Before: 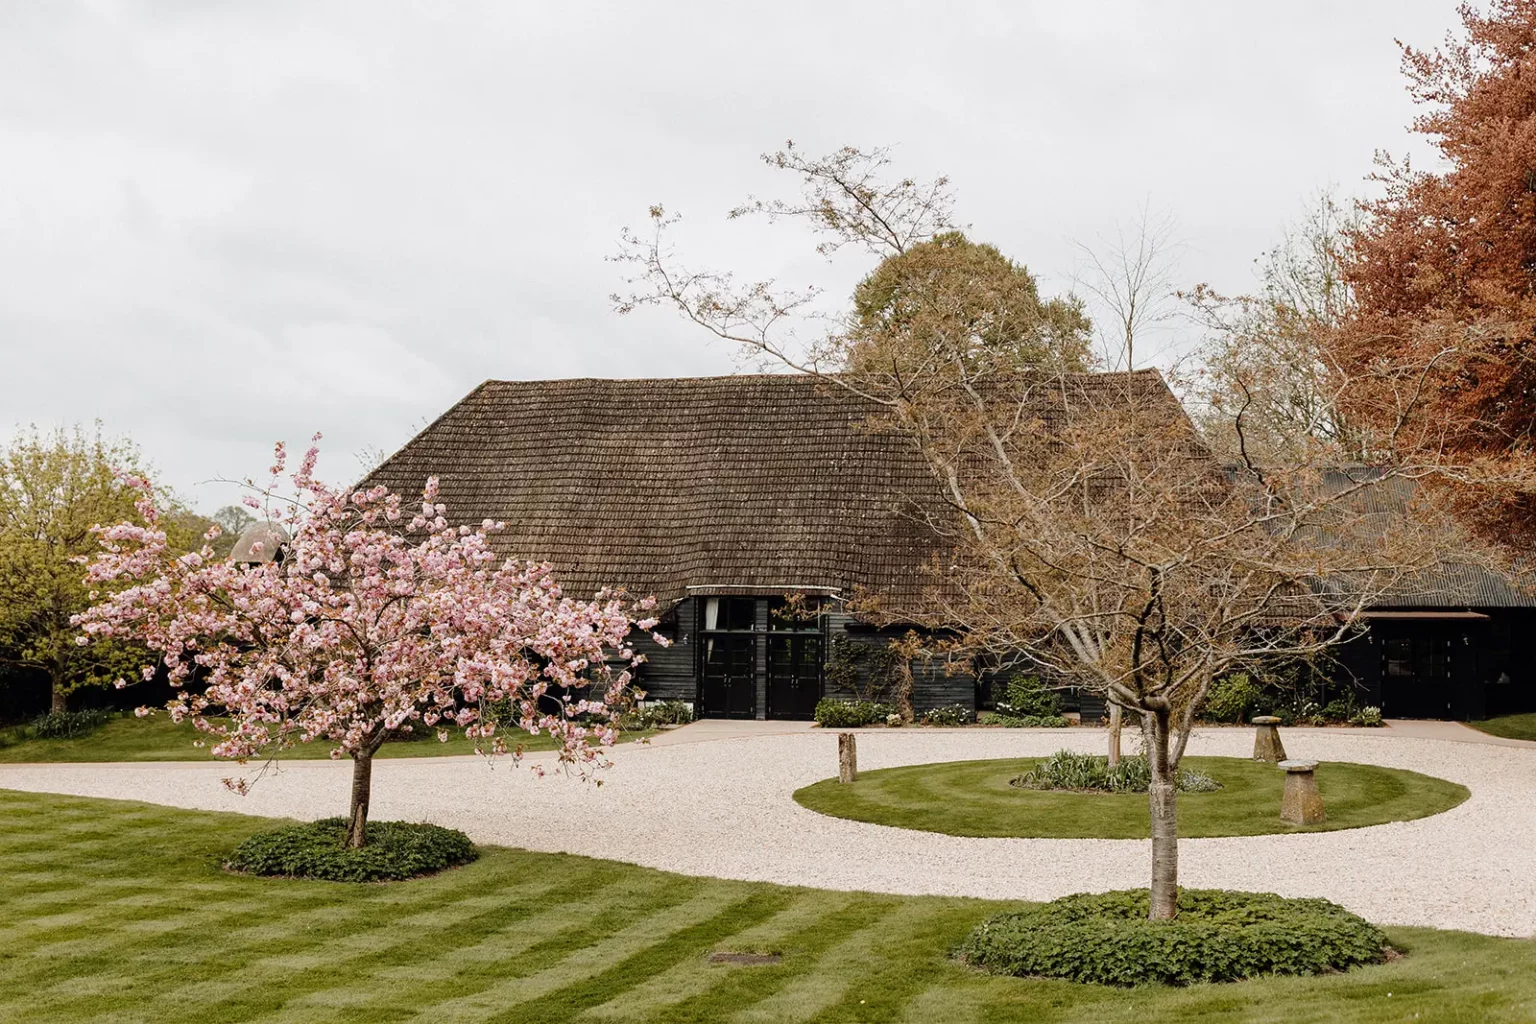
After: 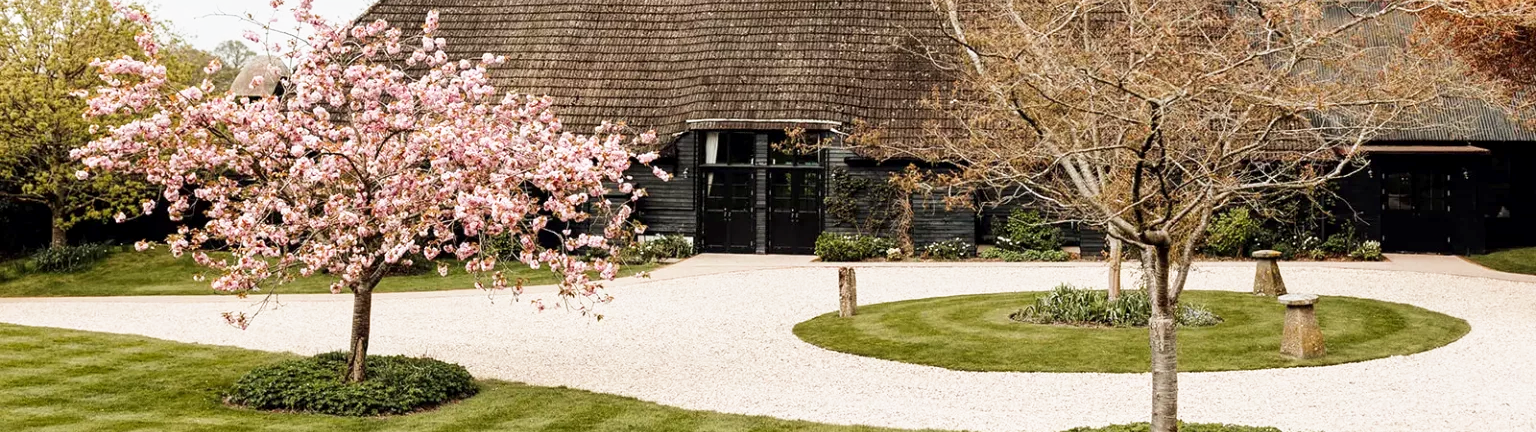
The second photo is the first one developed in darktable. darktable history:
local contrast: highlights 100%, shadows 100%, detail 120%, midtone range 0.2
crop: top 45.551%, bottom 12.262%
base curve: curves: ch0 [(0, 0) (0.579, 0.807) (1, 1)], preserve colors none
